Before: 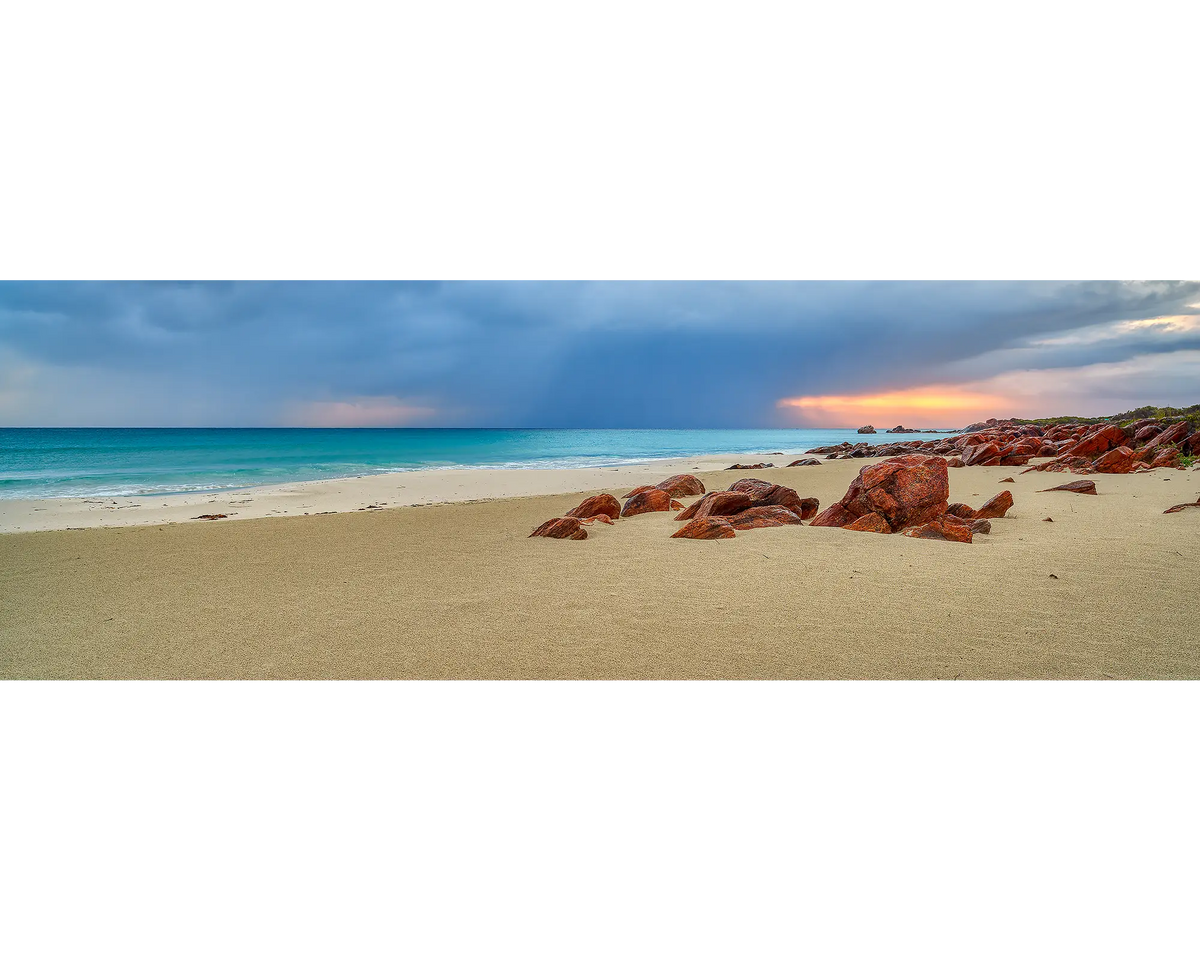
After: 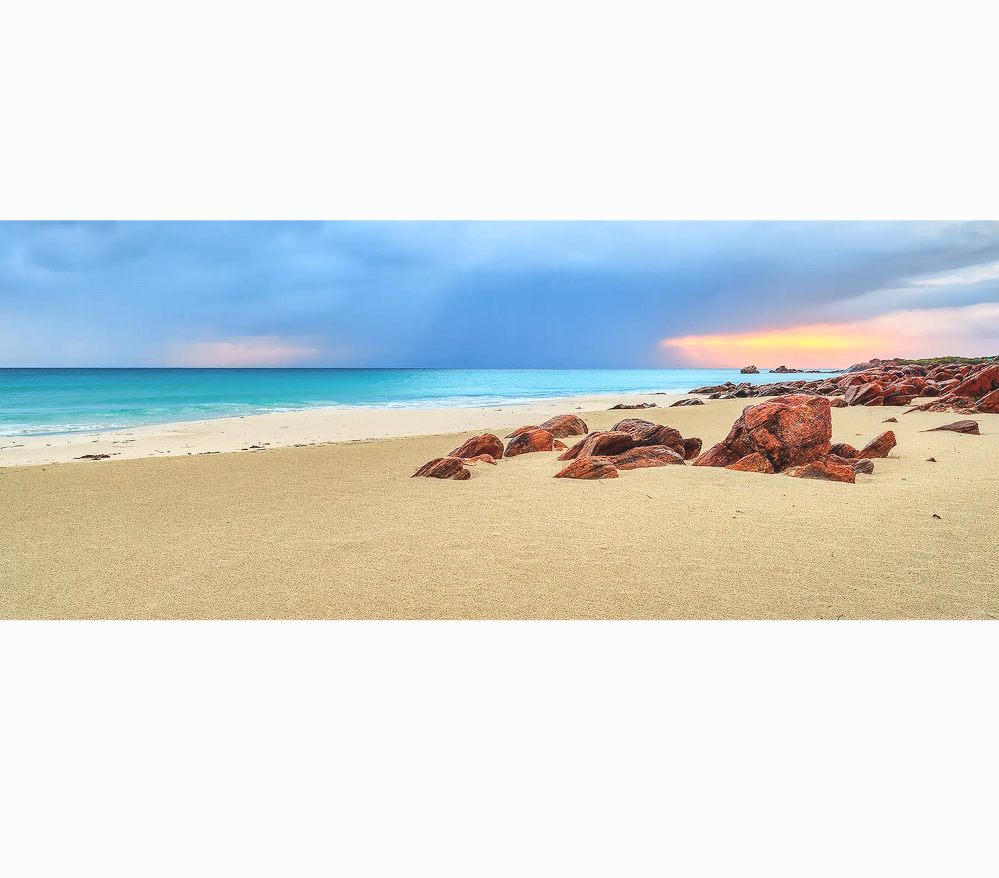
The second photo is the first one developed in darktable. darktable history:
exposure: black level correction -0.014, exposure -0.189 EV, compensate exposure bias true, compensate highlight preservation false
color correction: highlights b* 0.002, saturation 0.991
crop: left 9.773%, top 6.306%, right 6.898%, bottom 2.232%
base curve: curves: ch0 [(0, 0) (0.028, 0.03) (0.121, 0.232) (0.46, 0.748) (0.859, 0.968) (1, 1)]
